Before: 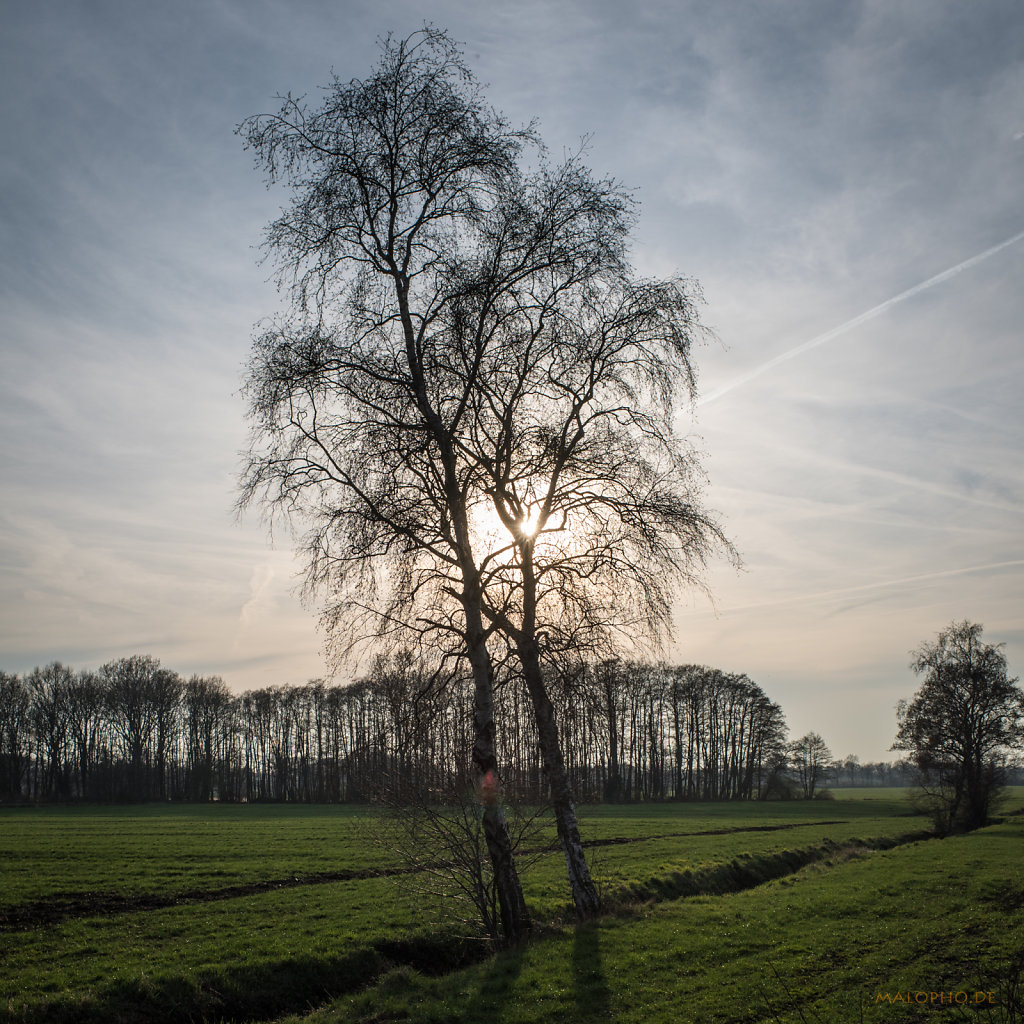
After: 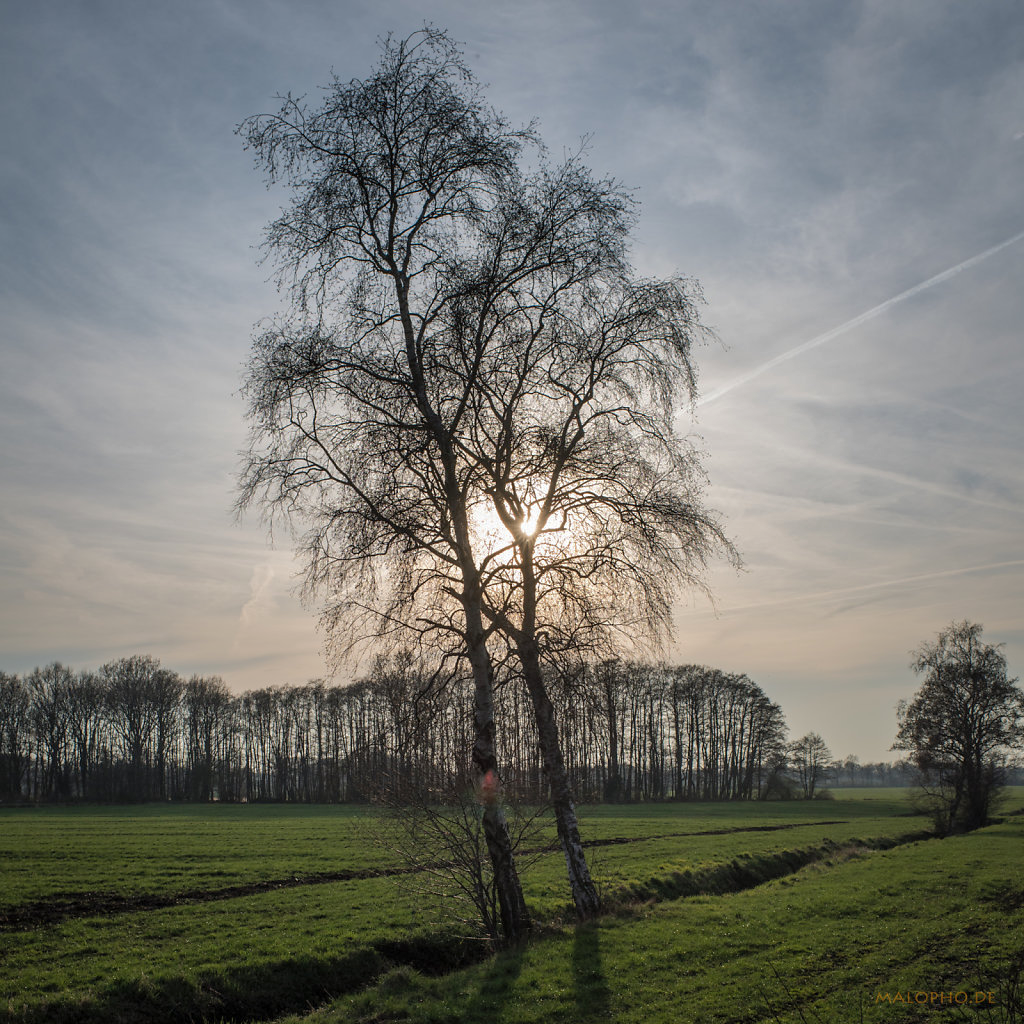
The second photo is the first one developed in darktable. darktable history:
shadows and highlights: shadows 40.1, highlights -59.86
